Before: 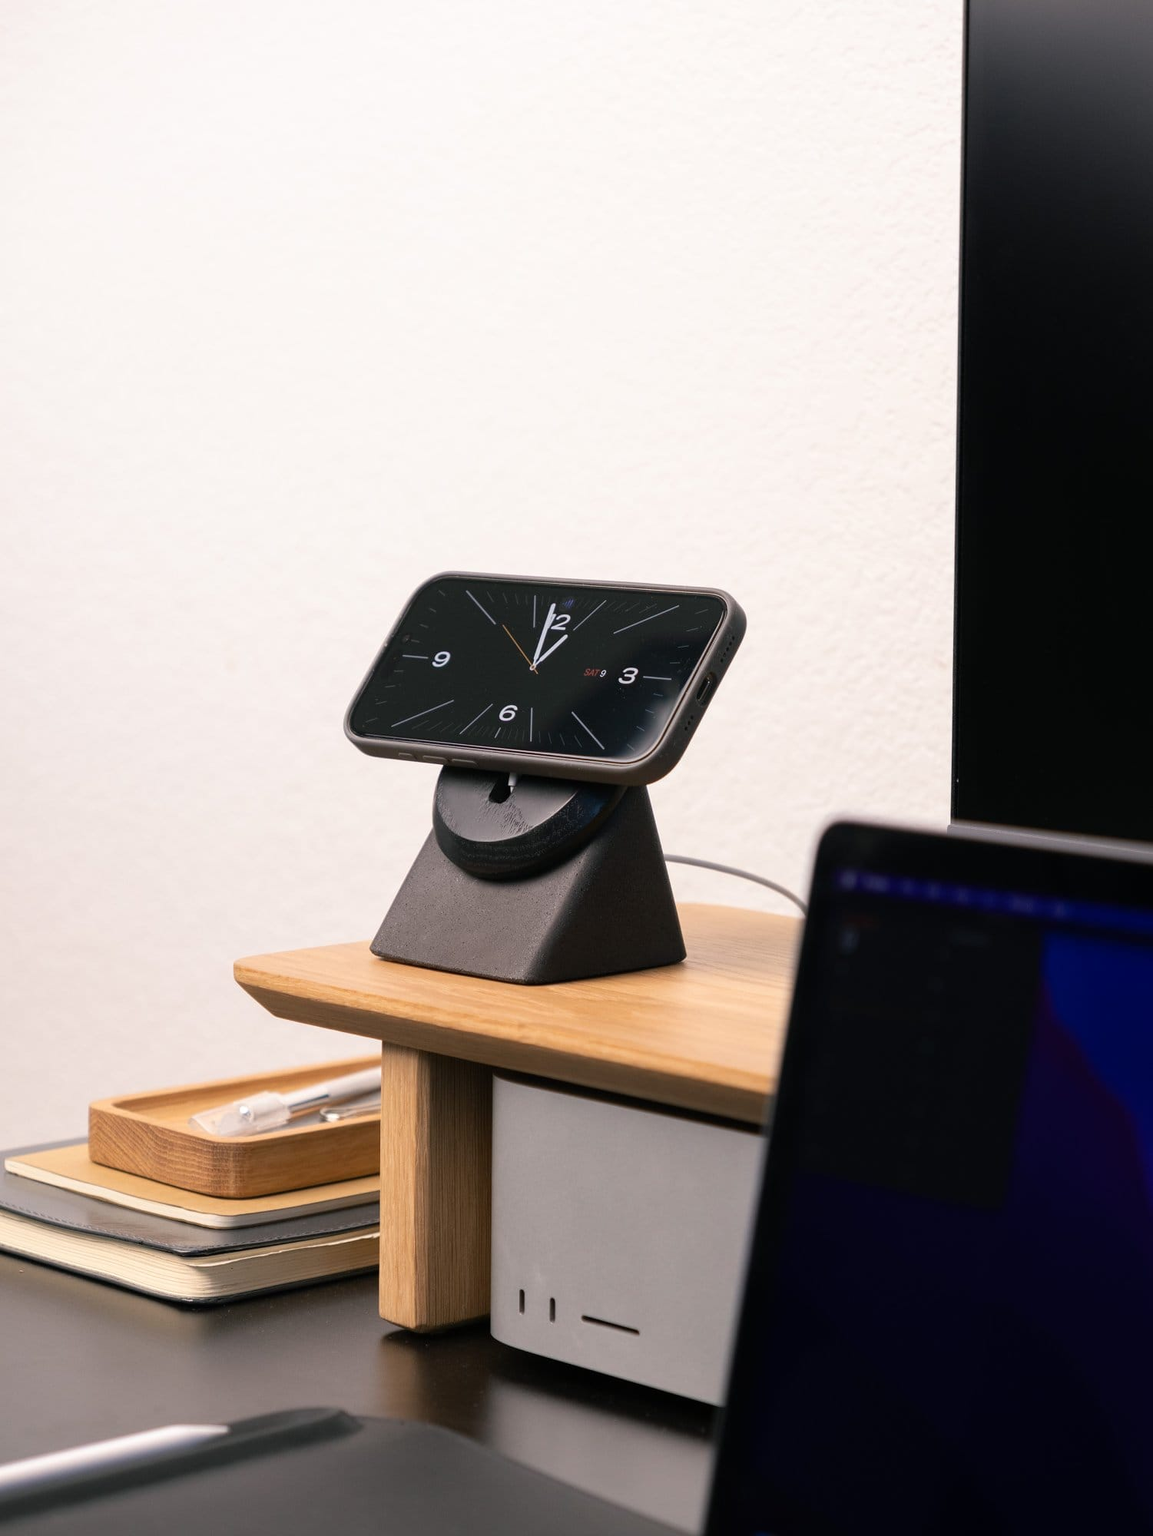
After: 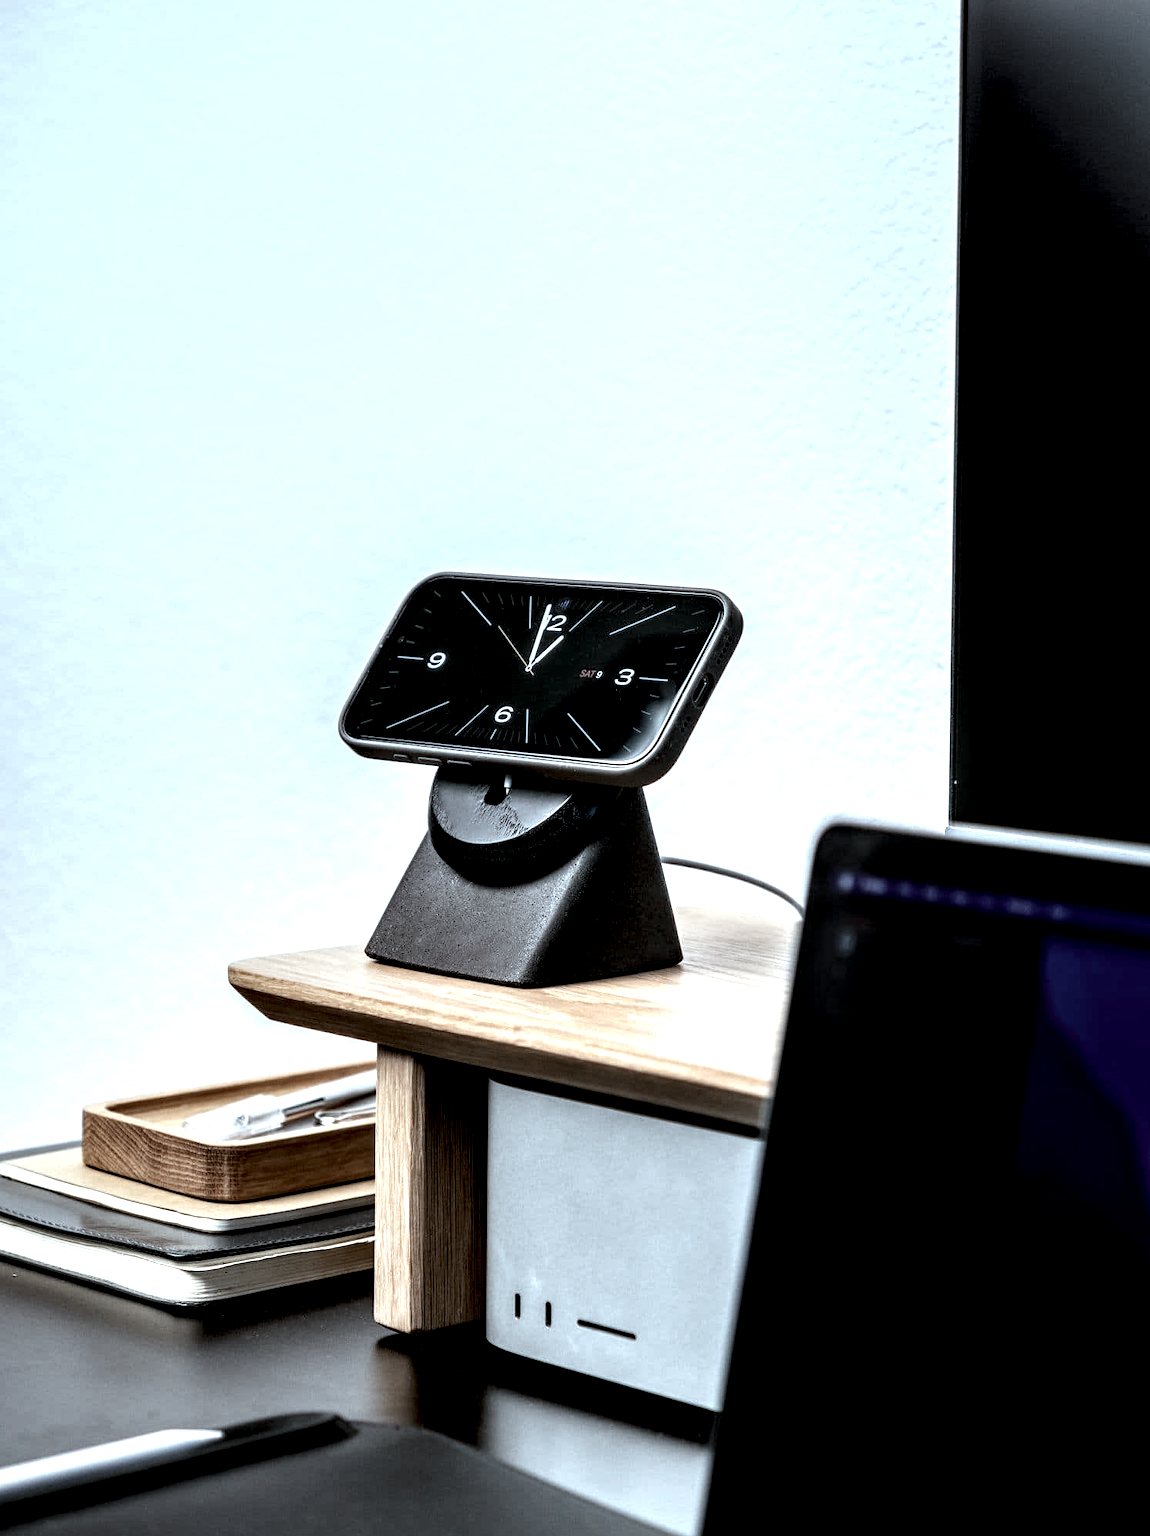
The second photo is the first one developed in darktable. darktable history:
color correction: highlights a* -12.64, highlights b* -18.1, saturation 0.7
crop and rotate: left 0.614%, top 0.179%, bottom 0.309%
local contrast: highlights 115%, shadows 42%, detail 293%
